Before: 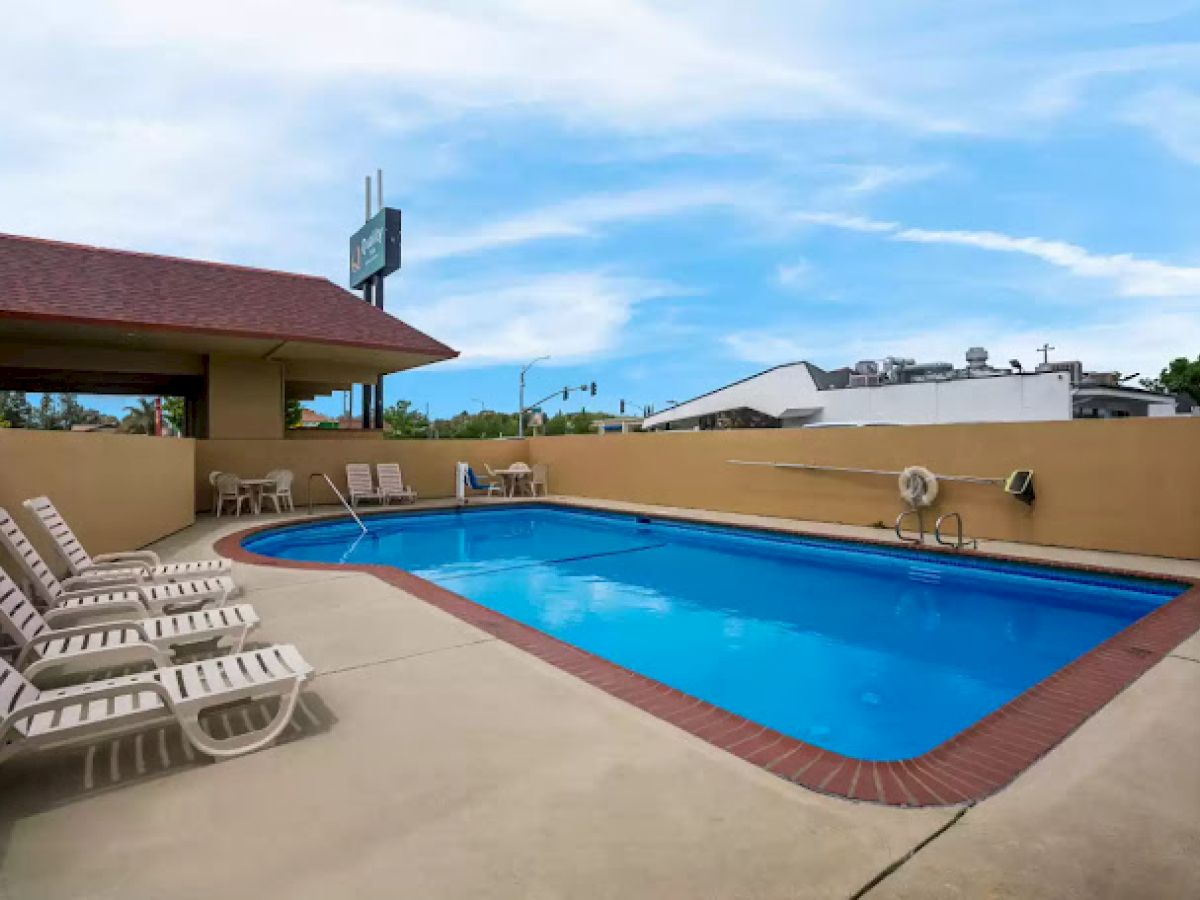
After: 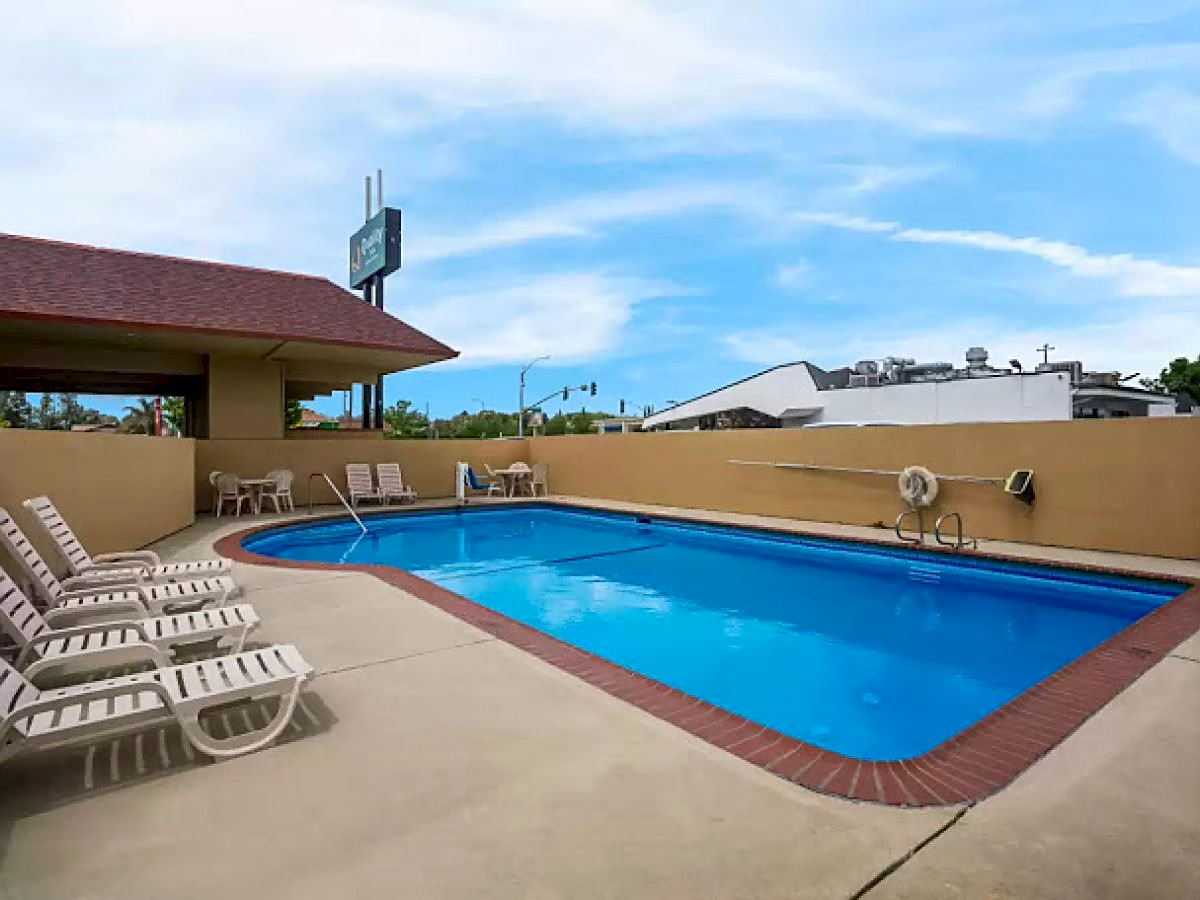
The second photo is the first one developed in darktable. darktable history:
shadows and highlights: radius 334.01, shadows 63.93, highlights 5.29, compress 87.35%, soften with gaussian
sharpen: on, module defaults
contrast brightness saturation: contrast 0.075, saturation 0.021
